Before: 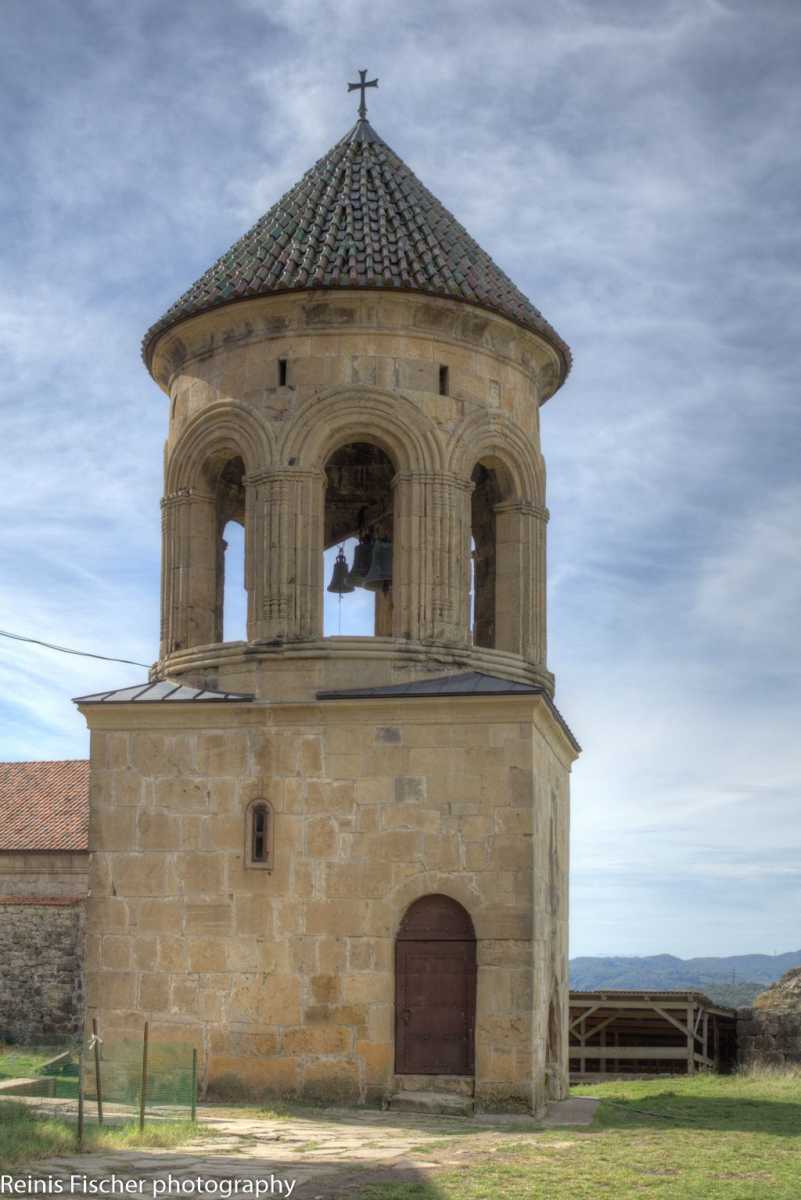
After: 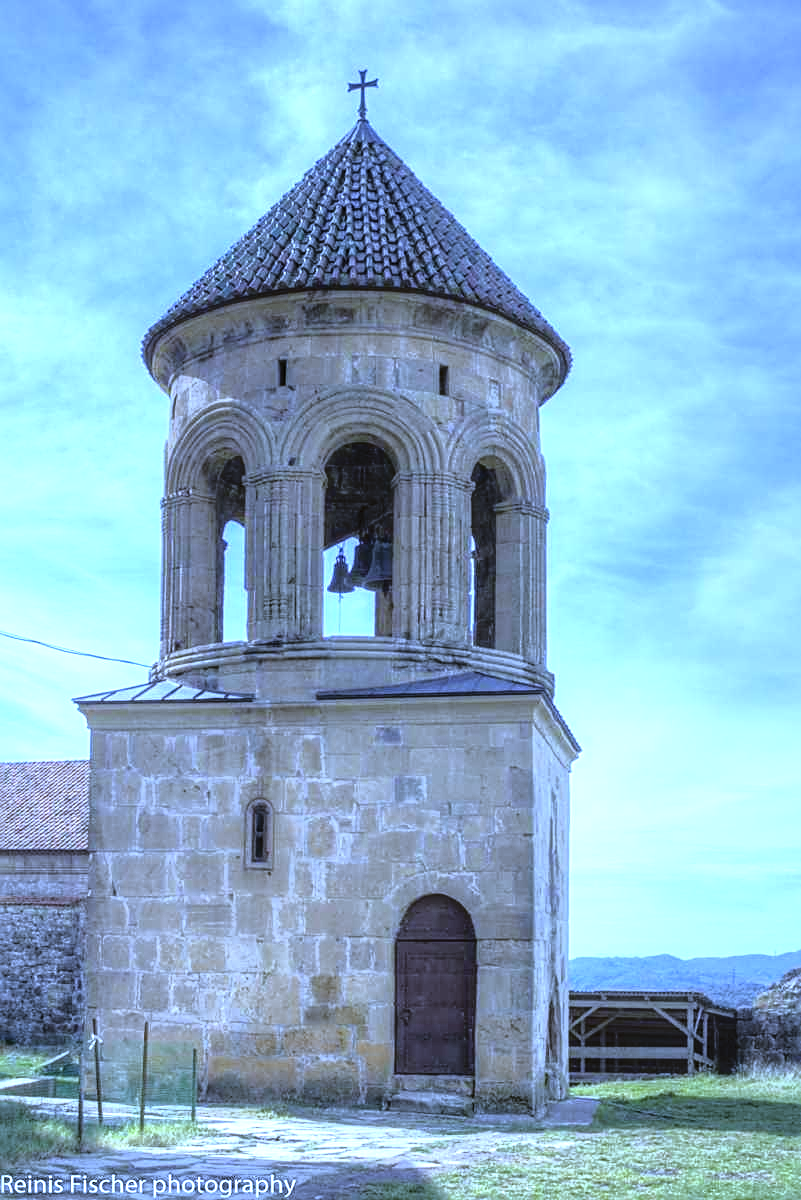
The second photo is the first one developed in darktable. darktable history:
exposure: black level correction 0, exposure 0.9 EV, compensate highlight preservation false
white balance: red 0.766, blue 1.537
local contrast: detail 110%
tone curve: curves: ch0 [(0, 0) (0.224, 0.12) (0.375, 0.296) (0.528, 0.472) (0.681, 0.634) (0.8, 0.766) (0.873, 0.877) (1, 1)], preserve colors basic power
sharpen: on, module defaults
